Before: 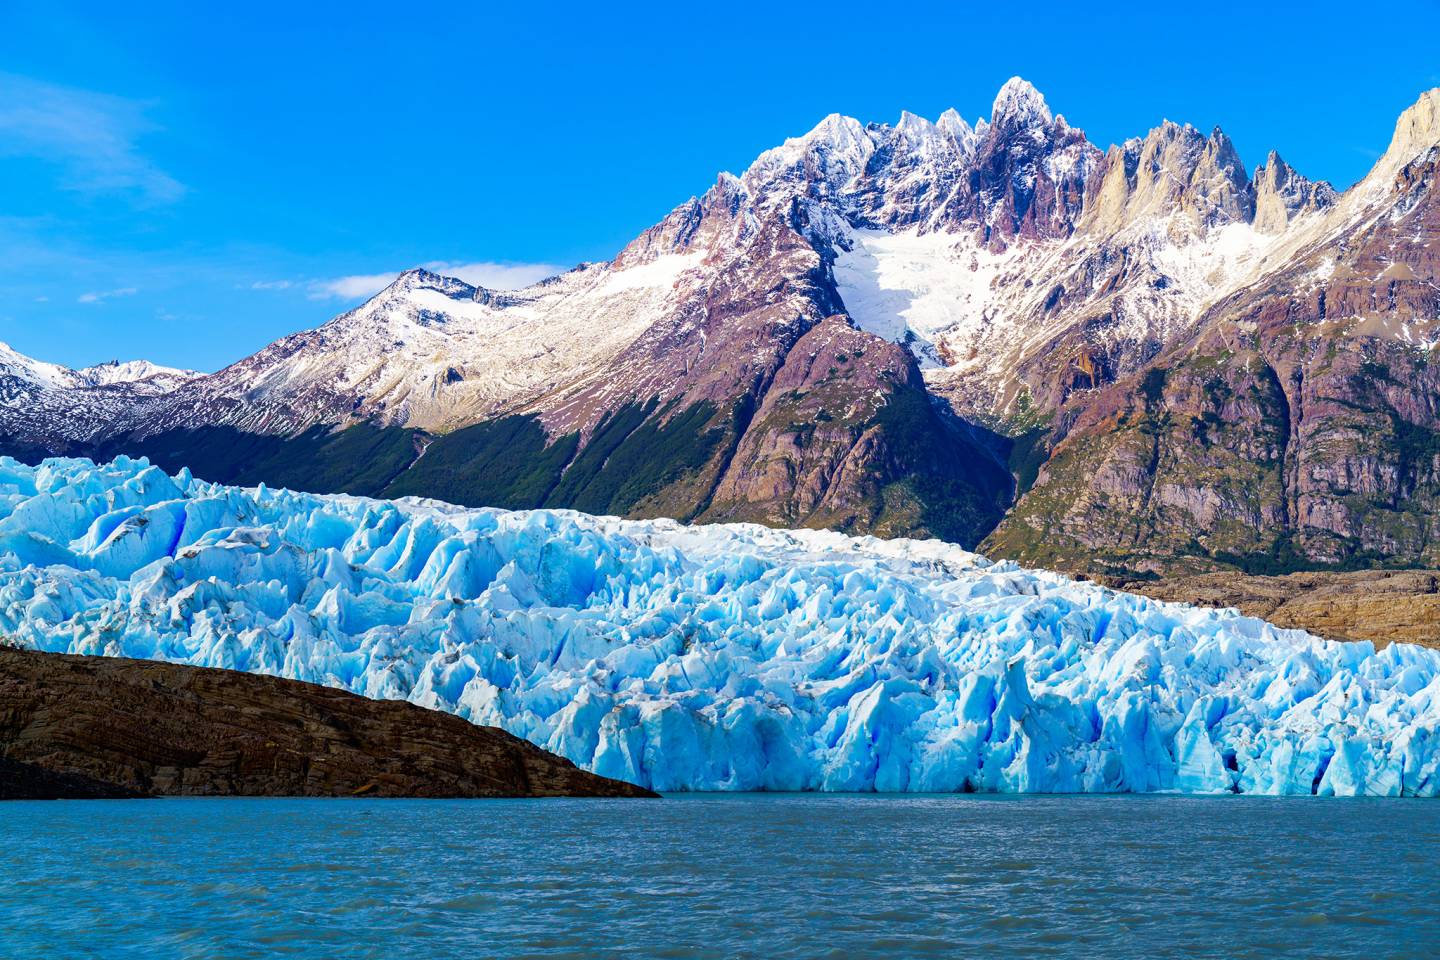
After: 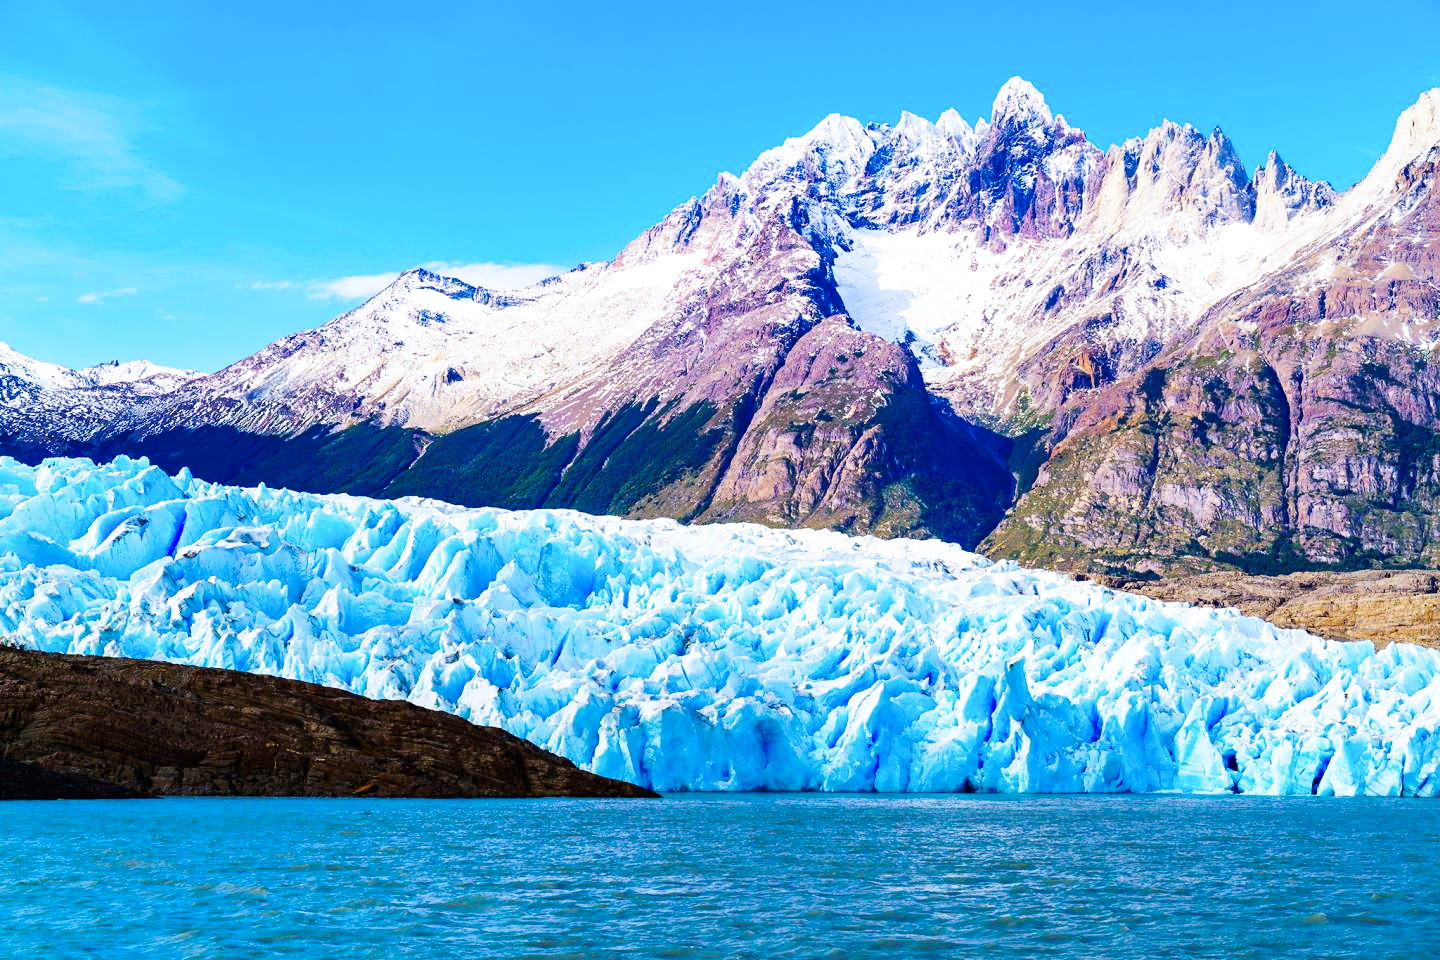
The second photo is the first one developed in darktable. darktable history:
base curve: curves: ch0 [(0, 0) (0.036, 0.037) (0.121, 0.228) (0.46, 0.76) (0.859, 0.983) (1, 1)], preserve colors none
color calibration: illuminant as shot in camera, x 0.358, y 0.373, temperature 4628.91 K
